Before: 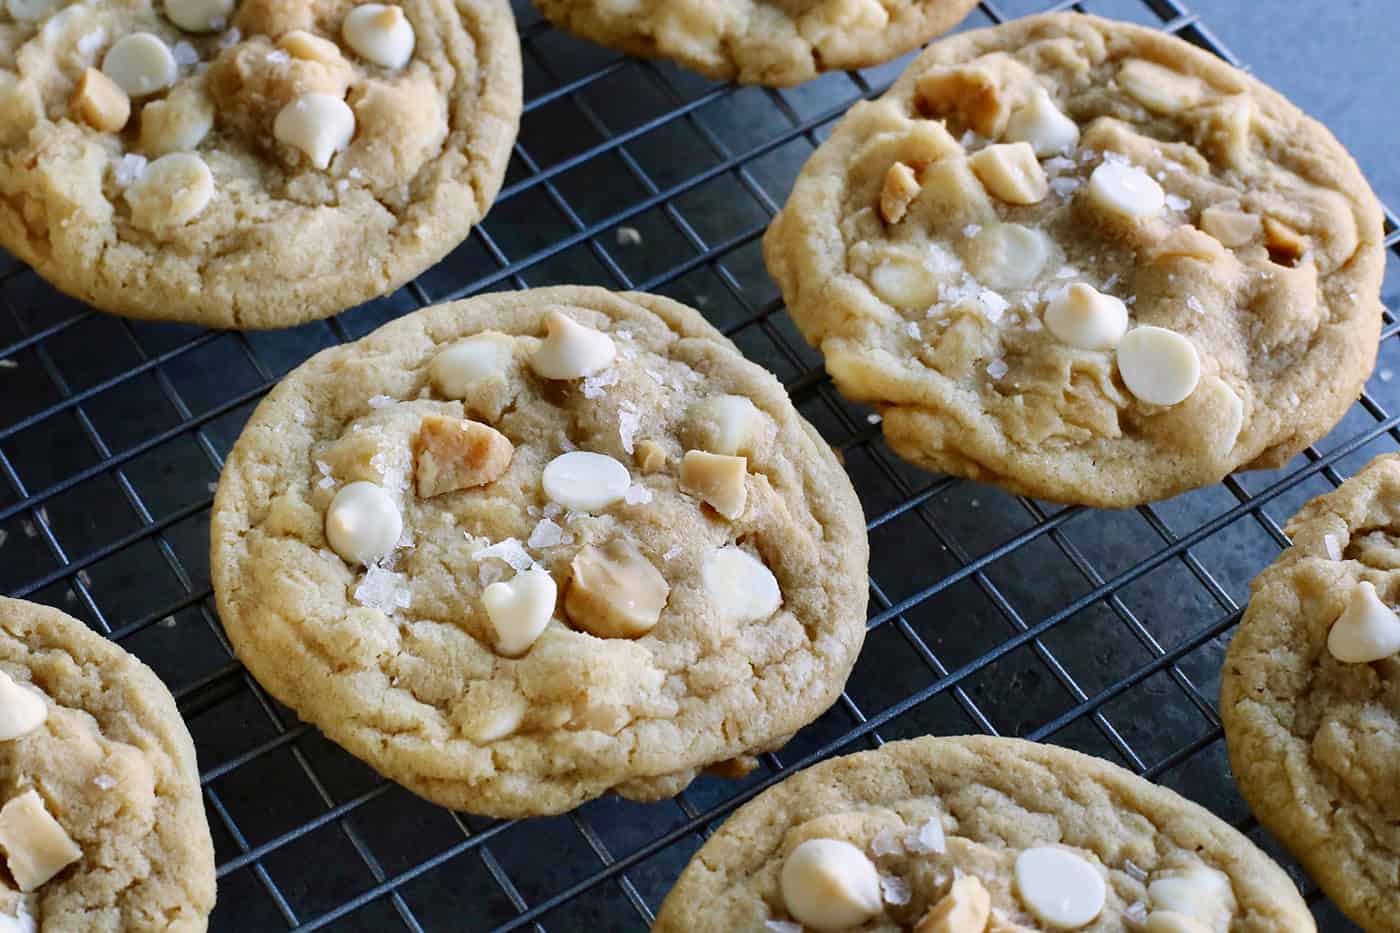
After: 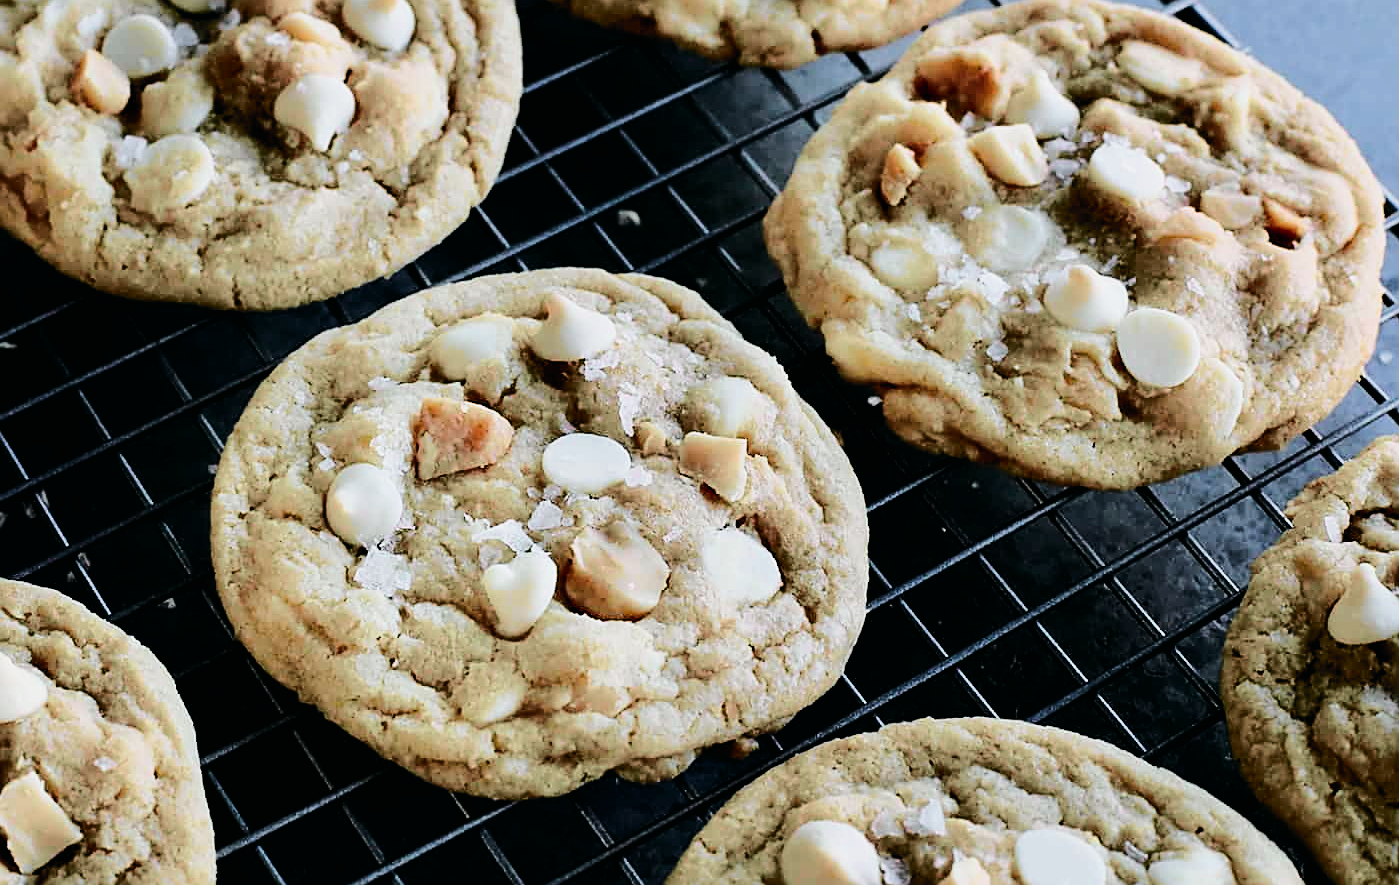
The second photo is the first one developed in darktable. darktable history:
crop and rotate: top 1.99%, bottom 3.124%
filmic rgb: black relative exposure -5.33 EV, white relative exposure 2.85 EV, dynamic range scaling -37.4%, hardness 3.99, contrast 1.614, highlights saturation mix -1.2%
sharpen: on, module defaults
tone curve: curves: ch0 [(0, 0.003) (0.211, 0.174) (0.482, 0.519) (0.843, 0.821) (0.992, 0.971)]; ch1 [(0, 0) (0.276, 0.206) (0.393, 0.364) (0.482, 0.477) (0.506, 0.5) (0.523, 0.523) (0.572, 0.592) (0.635, 0.665) (0.695, 0.759) (1, 1)]; ch2 [(0, 0) (0.438, 0.456) (0.498, 0.497) (0.536, 0.527) (0.562, 0.584) (0.619, 0.602) (0.698, 0.698) (1, 1)], color space Lab, independent channels, preserve colors none
